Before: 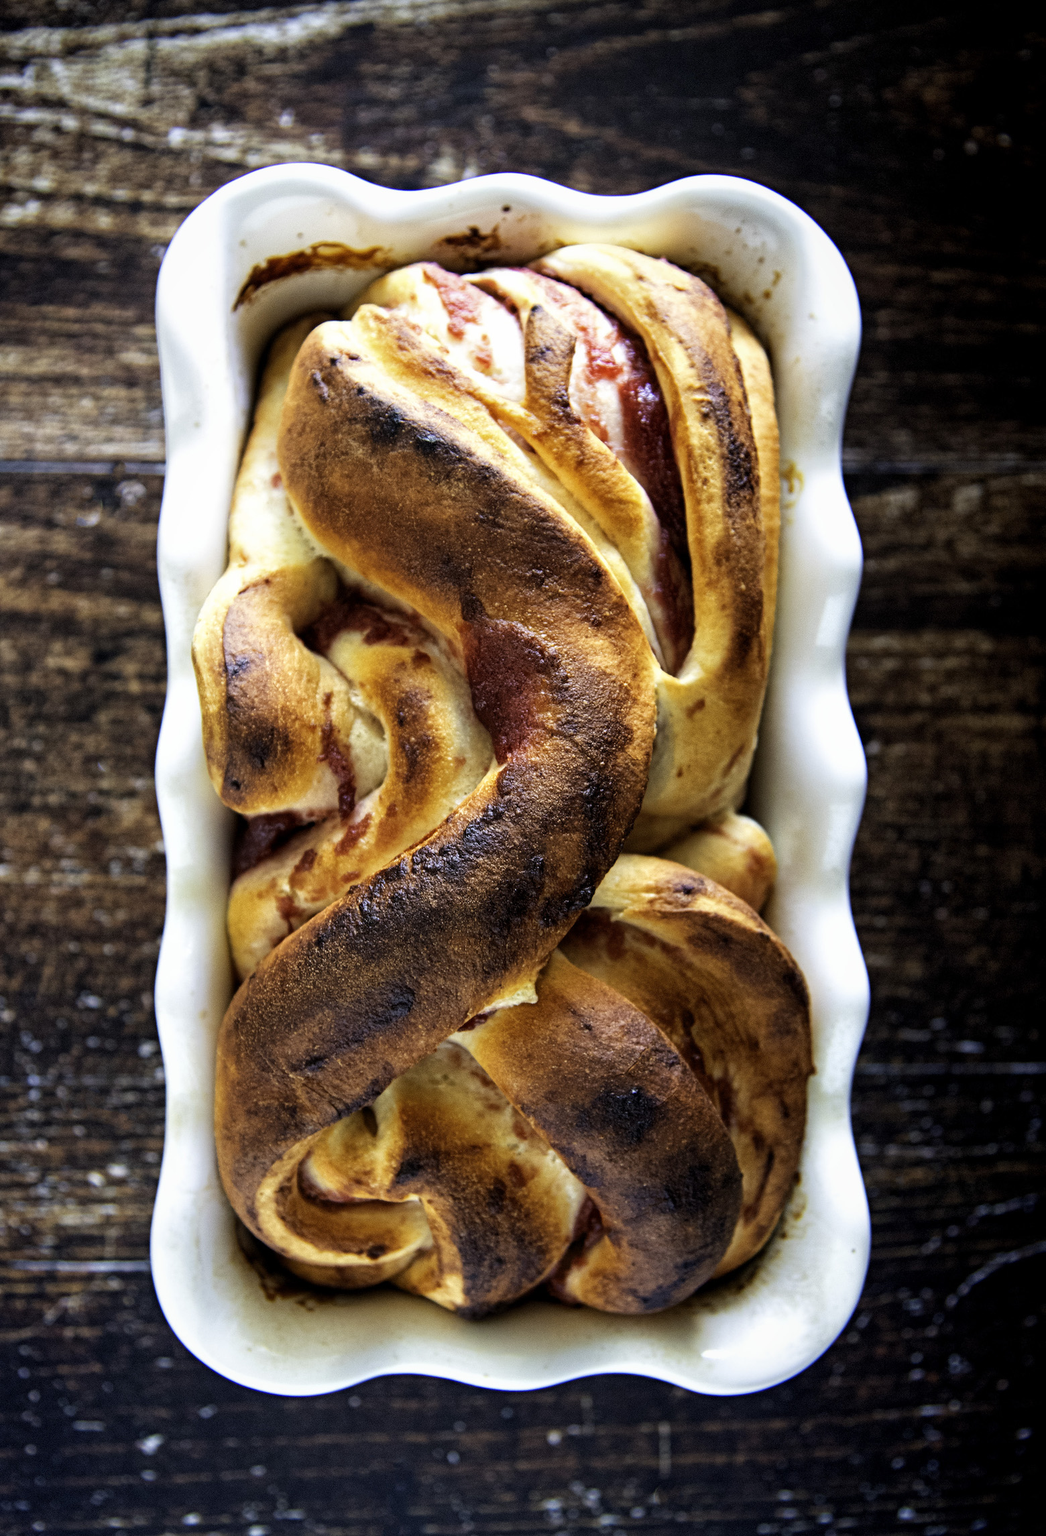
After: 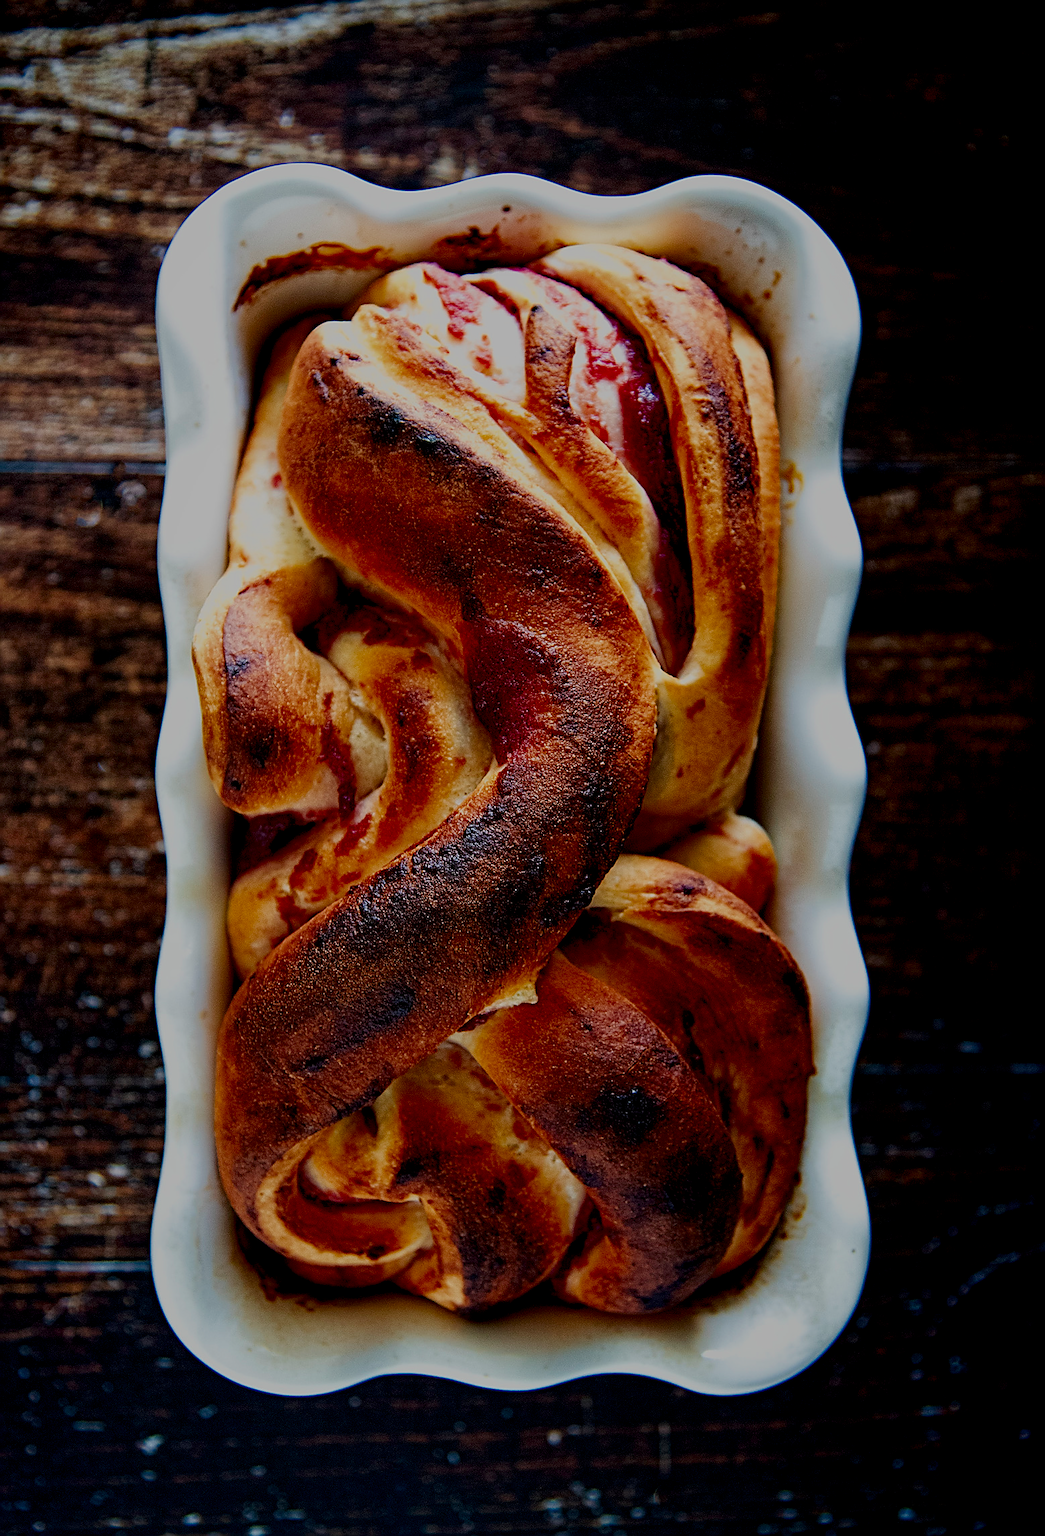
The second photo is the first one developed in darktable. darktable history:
sharpen: radius 1.4, amount 1.25, threshold 0.7
contrast brightness saturation: brightness -0.52
filmic rgb: black relative exposure -4.58 EV, white relative exposure 4.8 EV, threshold 3 EV, hardness 2.36, latitude 36.07%, contrast 1.048, highlights saturation mix 1.32%, shadows ↔ highlights balance 1.25%, color science v4 (2020), enable highlight reconstruction true
